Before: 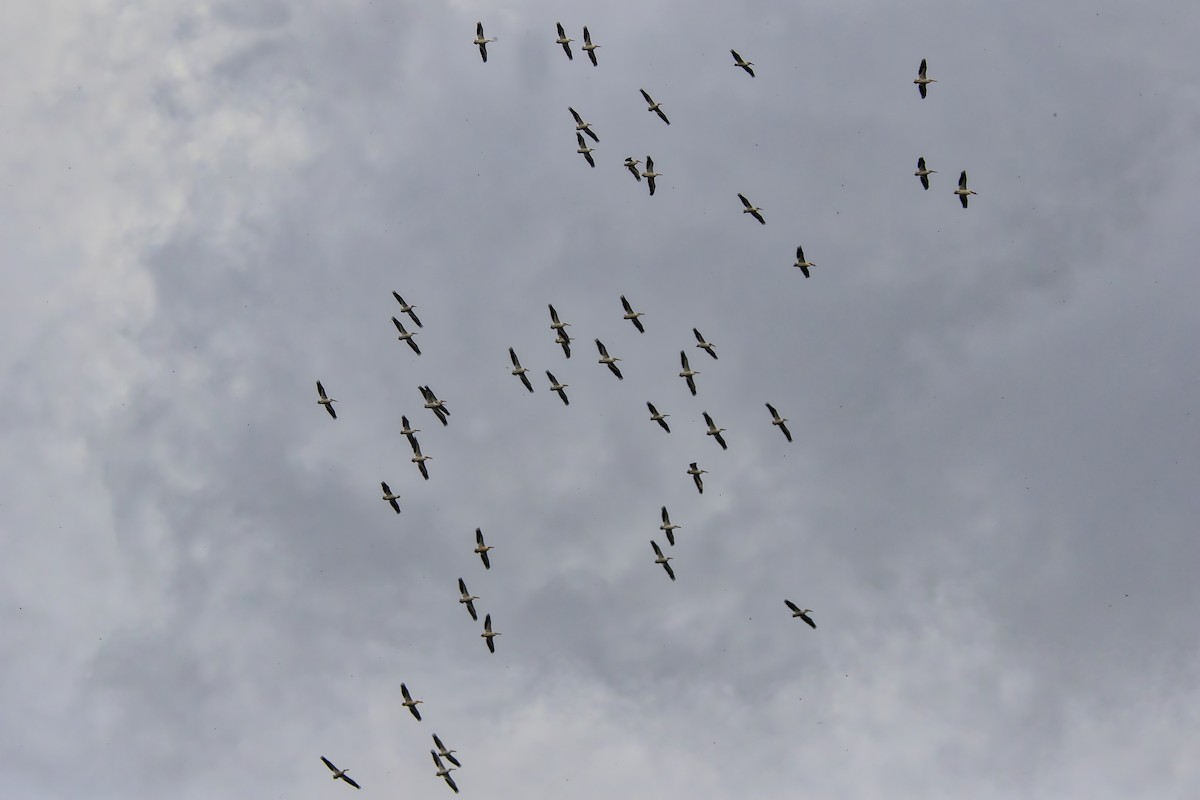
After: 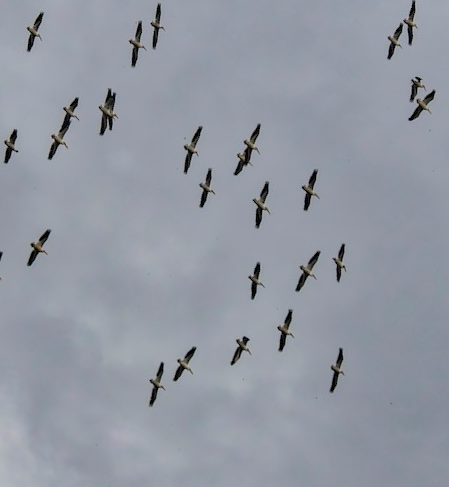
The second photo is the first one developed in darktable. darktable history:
crop and rotate: angle -45.5°, top 16.67%, right 0.874%, bottom 11.709%
